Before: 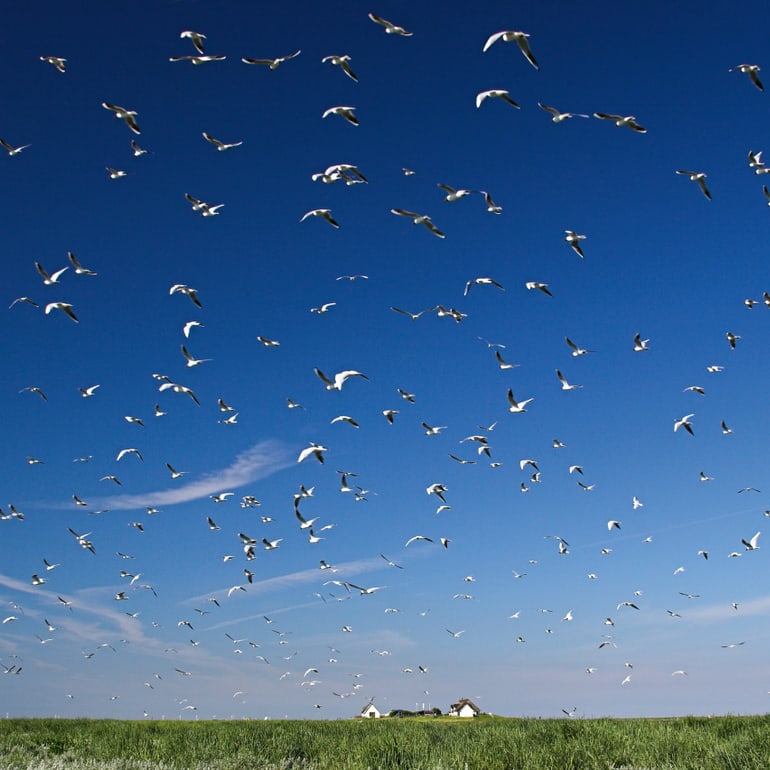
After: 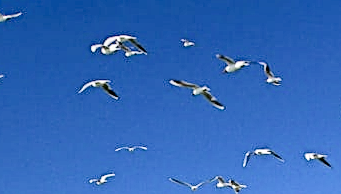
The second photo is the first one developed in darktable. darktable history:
filmic rgb: black relative exposure -7.65 EV, white relative exposure 4.56 EV, hardness 3.61
crop: left 28.792%, top 16.802%, right 26.853%, bottom 57.986%
sharpen: on, module defaults
local contrast: on, module defaults
tone curve: curves: ch0 [(0, 0) (0.003, 0) (0.011, 0.001) (0.025, 0.003) (0.044, 0.005) (0.069, 0.011) (0.1, 0.021) (0.136, 0.035) (0.177, 0.079) (0.224, 0.134) (0.277, 0.219) (0.335, 0.315) (0.399, 0.42) (0.468, 0.529) (0.543, 0.636) (0.623, 0.727) (0.709, 0.805) (0.801, 0.88) (0.898, 0.957) (1, 1)], color space Lab, independent channels, preserve colors none
shadows and highlights: shadows 60.91, highlights -59.77, highlights color adjustment 0.637%
exposure: black level correction 0, exposure 1.2 EV, compensate highlight preservation false
